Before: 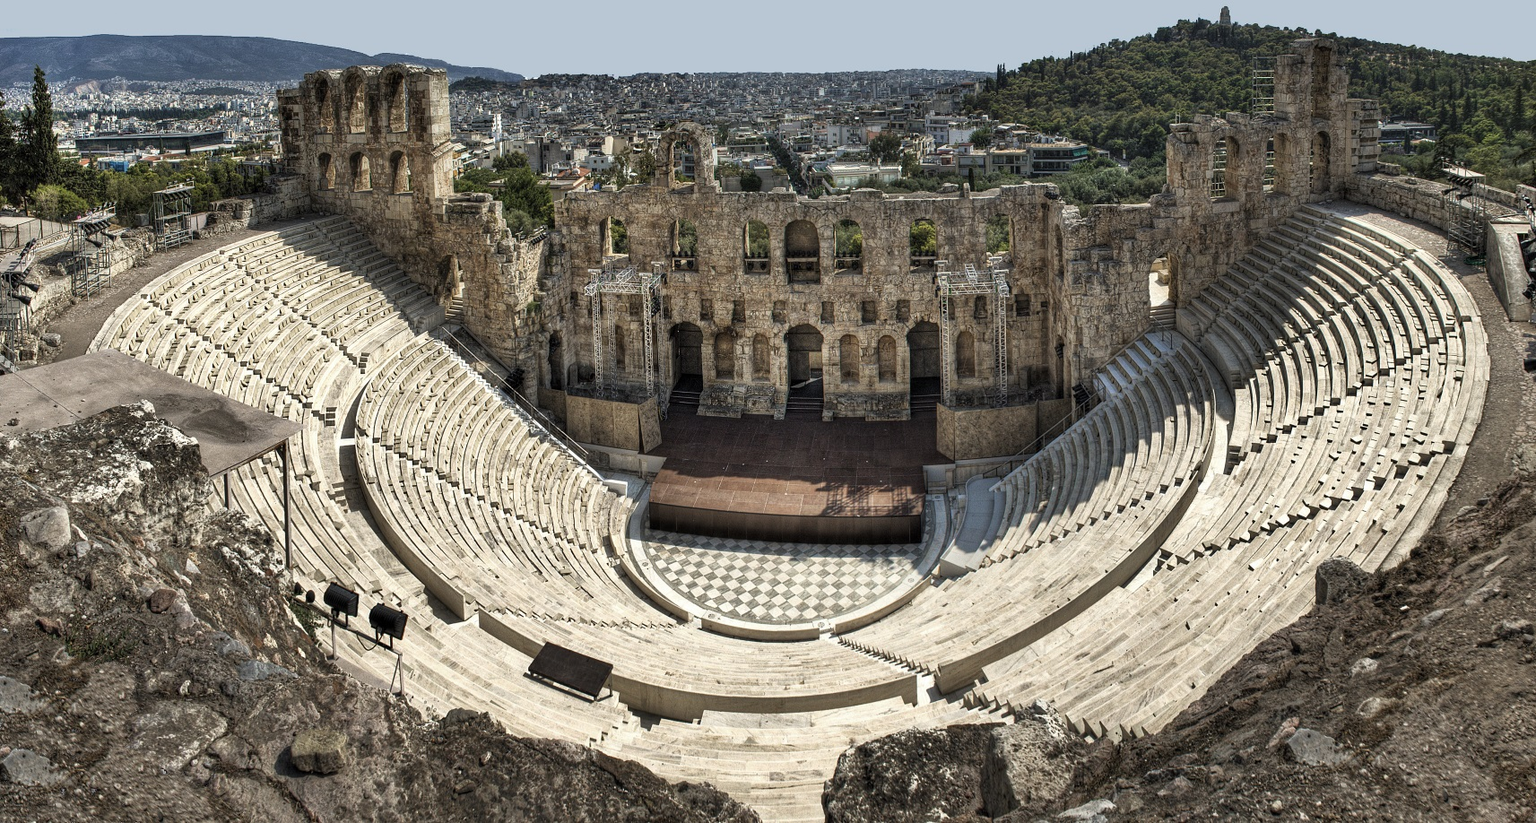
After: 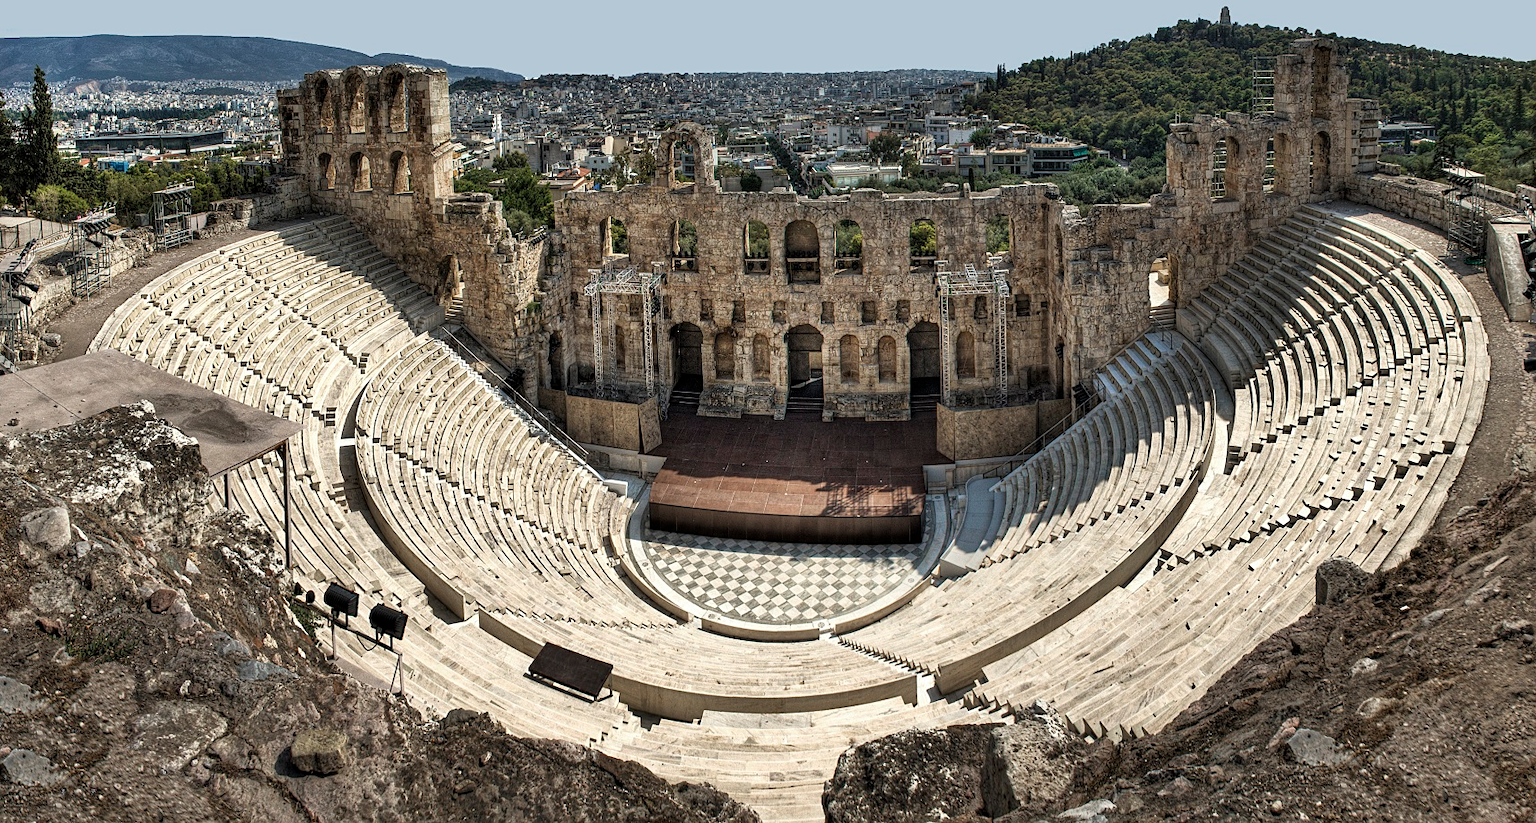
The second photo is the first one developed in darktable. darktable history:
exposure: compensate exposure bias true, compensate highlight preservation false
sharpen: amount 0.207
